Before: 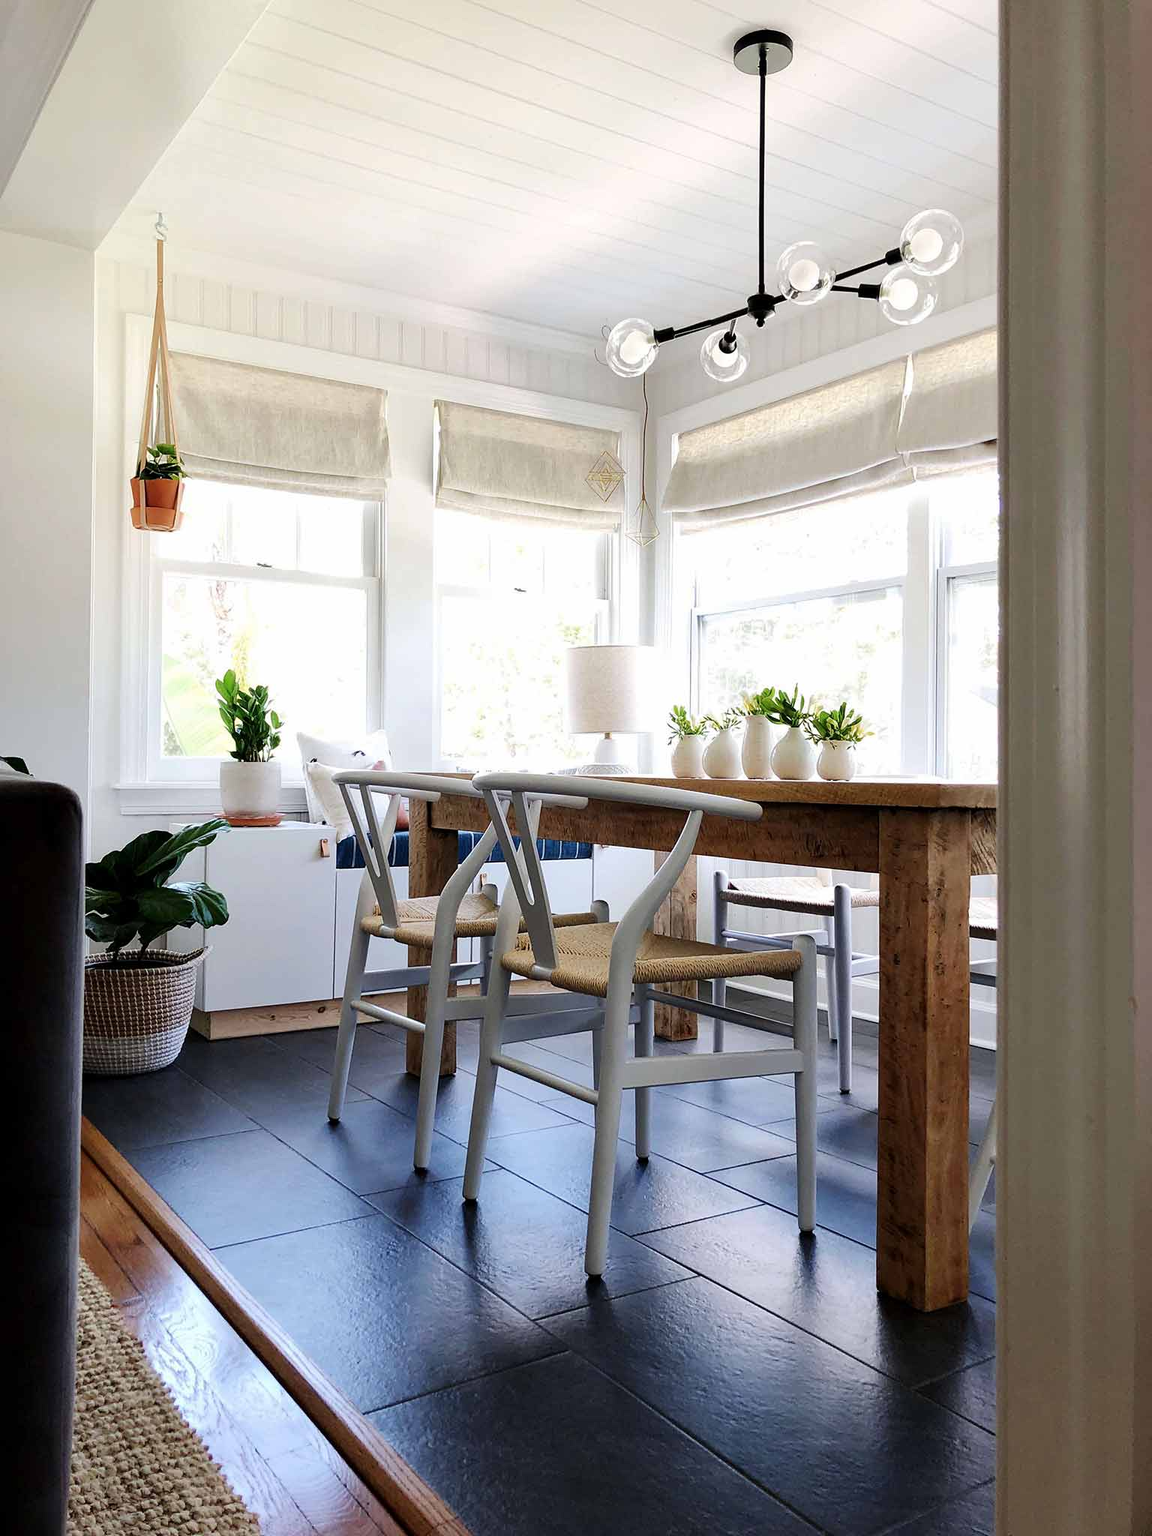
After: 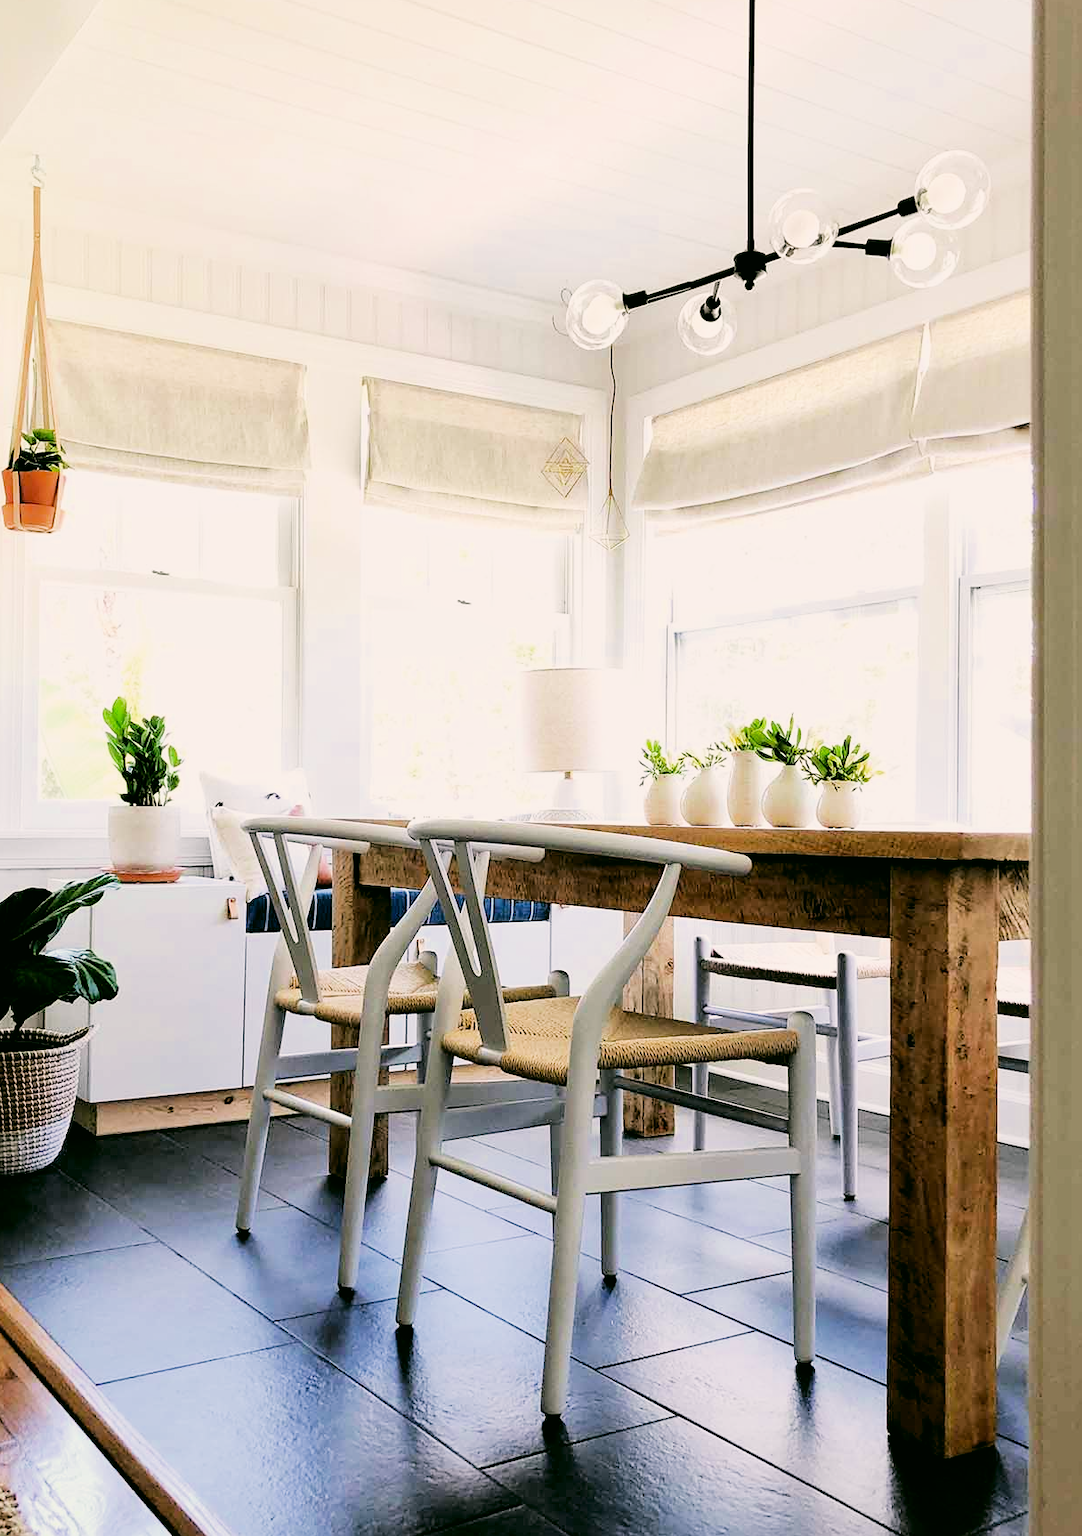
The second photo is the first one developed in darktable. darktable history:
filmic rgb: black relative exposure -5 EV, hardness 2.88, contrast 1.4
shadows and highlights: shadows -20, white point adjustment -2, highlights -35
exposure: exposure 1 EV, compensate highlight preservation false
color correction: highlights a* 4.02, highlights b* 4.98, shadows a* -7.55, shadows b* 4.98
crop: left 11.225%, top 5.381%, right 9.565%, bottom 10.314%
color balance: mode lift, gamma, gain (sRGB), lift [1, 0.99, 1.01, 0.992], gamma [1, 1.037, 0.974, 0.963]
